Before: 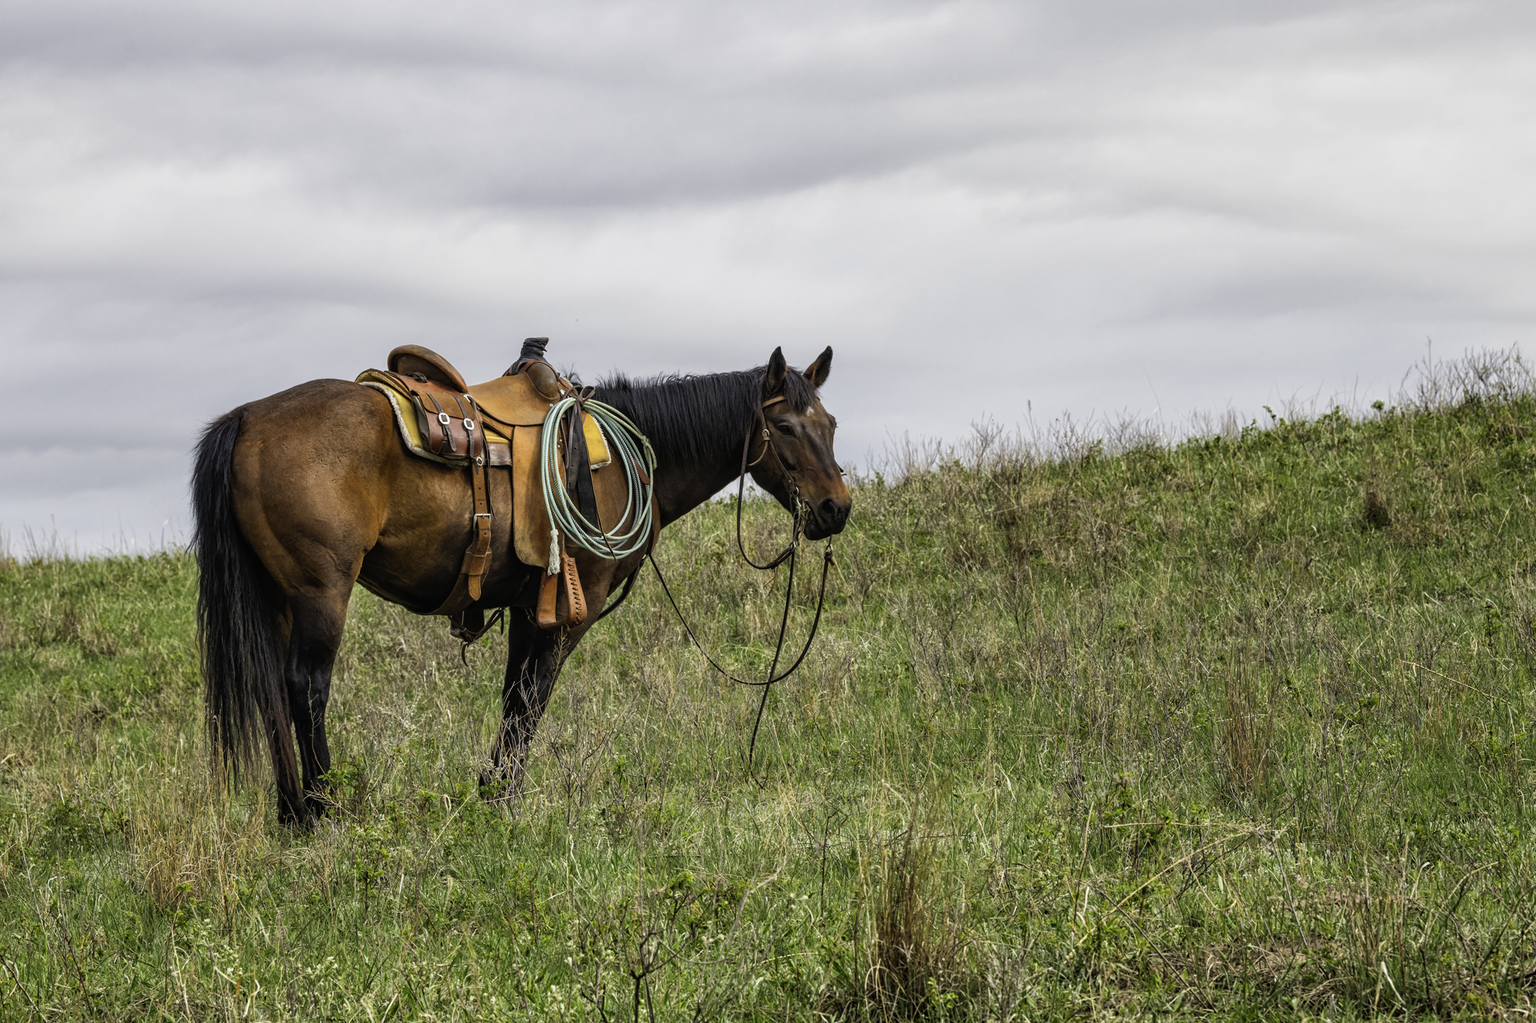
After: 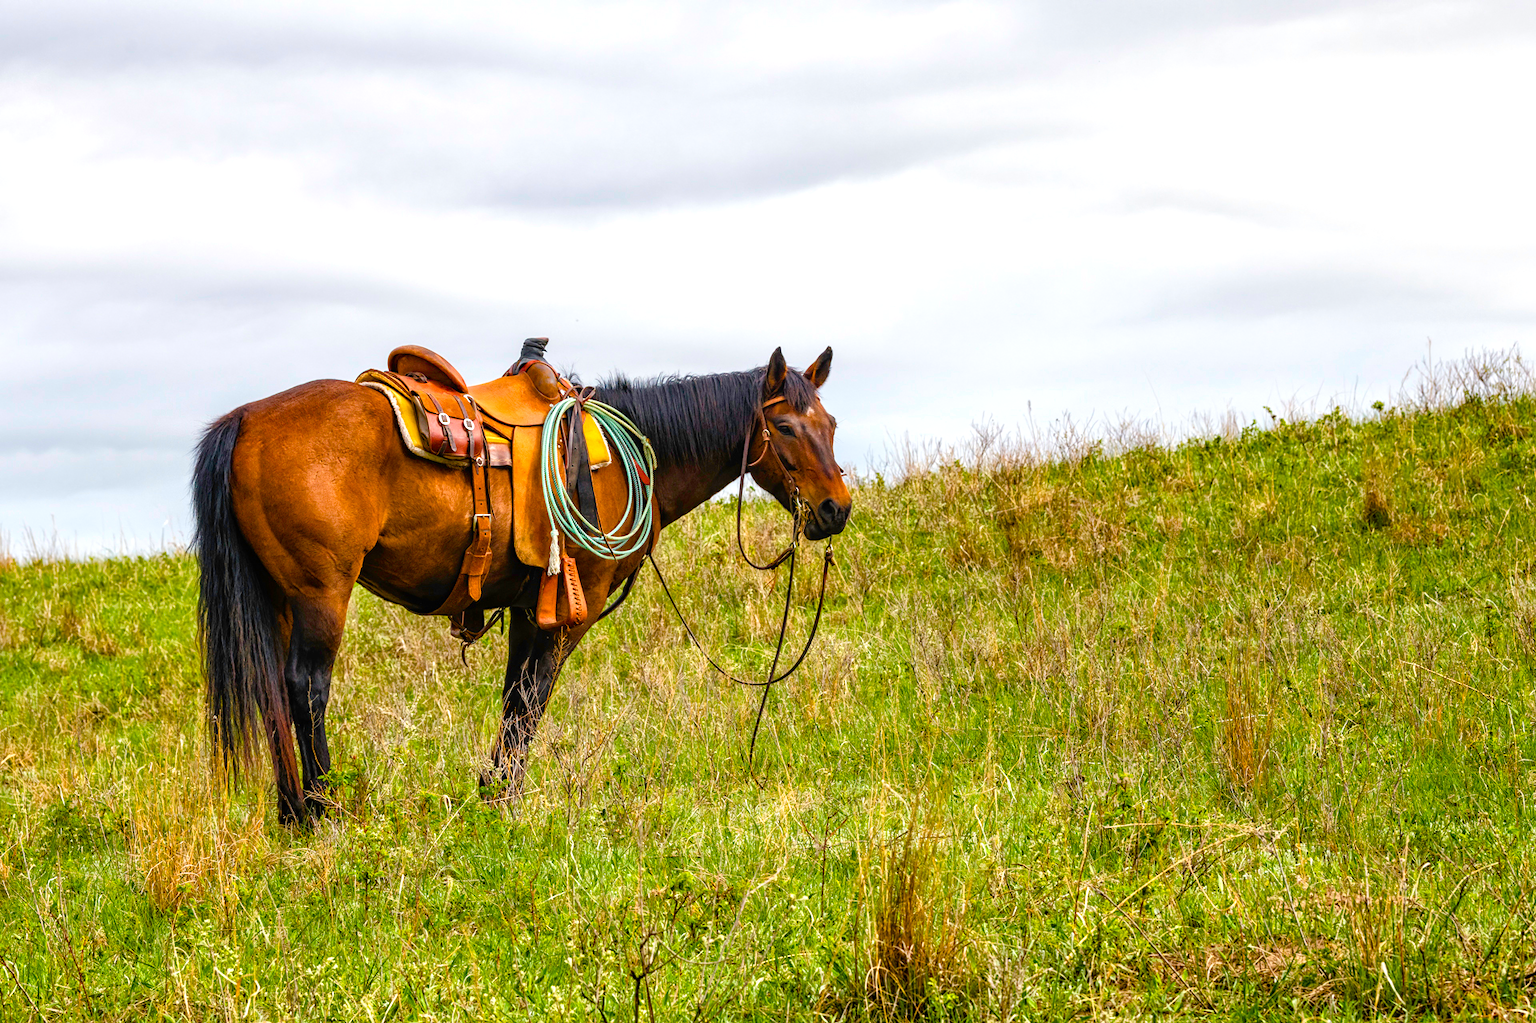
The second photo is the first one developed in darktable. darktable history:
exposure: exposure 0.154 EV, compensate exposure bias true, compensate highlight preservation false
color balance rgb: linear chroma grading › global chroma 14.756%, perceptual saturation grading › global saturation 27.759%, perceptual saturation grading › highlights -25.561%, perceptual saturation grading › mid-tones 24.752%, perceptual saturation grading › shadows 49.223%, global vibrance 25.56%
